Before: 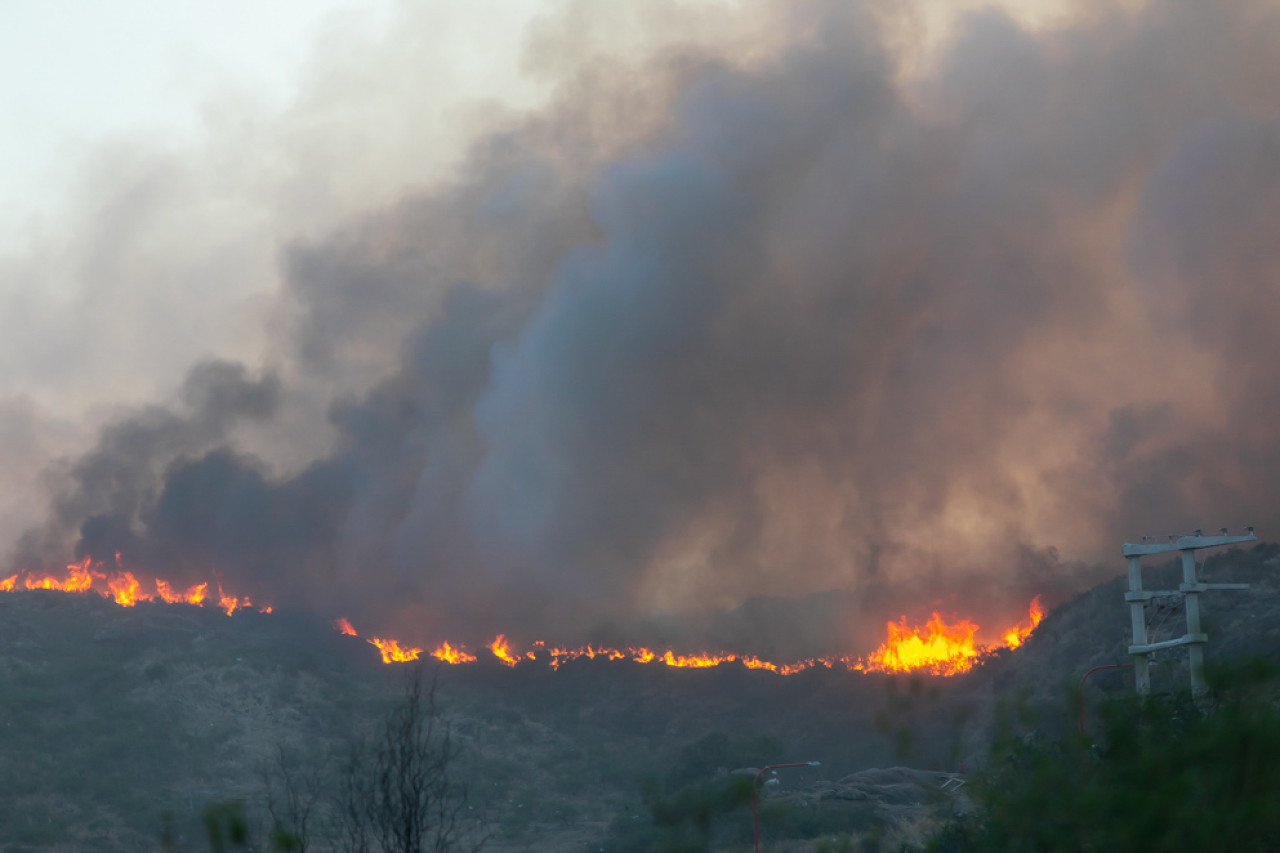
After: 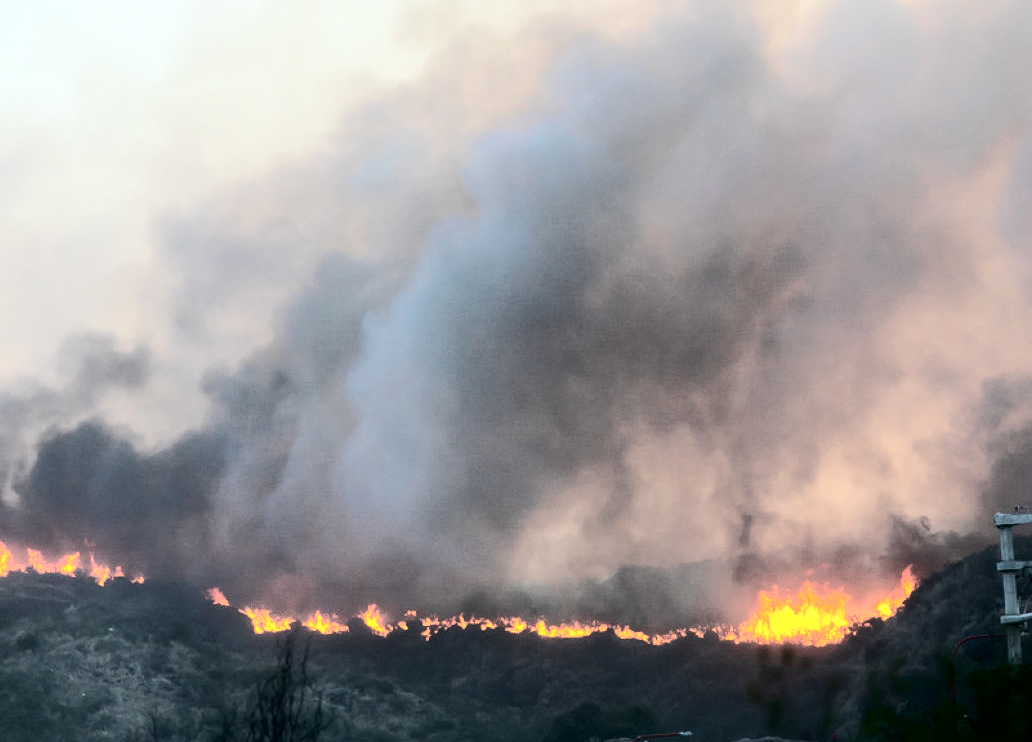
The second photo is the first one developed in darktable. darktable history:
crop: left 10.015%, top 3.575%, right 9.298%, bottom 9.406%
tone equalizer: smoothing diameter 24.97%, edges refinement/feathering 5.98, preserve details guided filter
local contrast: highlights 107%, shadows 102%, detail 120%, midtone range 0.2
tone curve: curves: ch0 [(0, 0) (0.086, 0.006) (0.148, 0.021) (0.245, 0.105) (0.374, 0.401) (0.444, 0.631) (0.778, 0.915) (1, 1)], color space Lab, independent channels, preserve colors none
